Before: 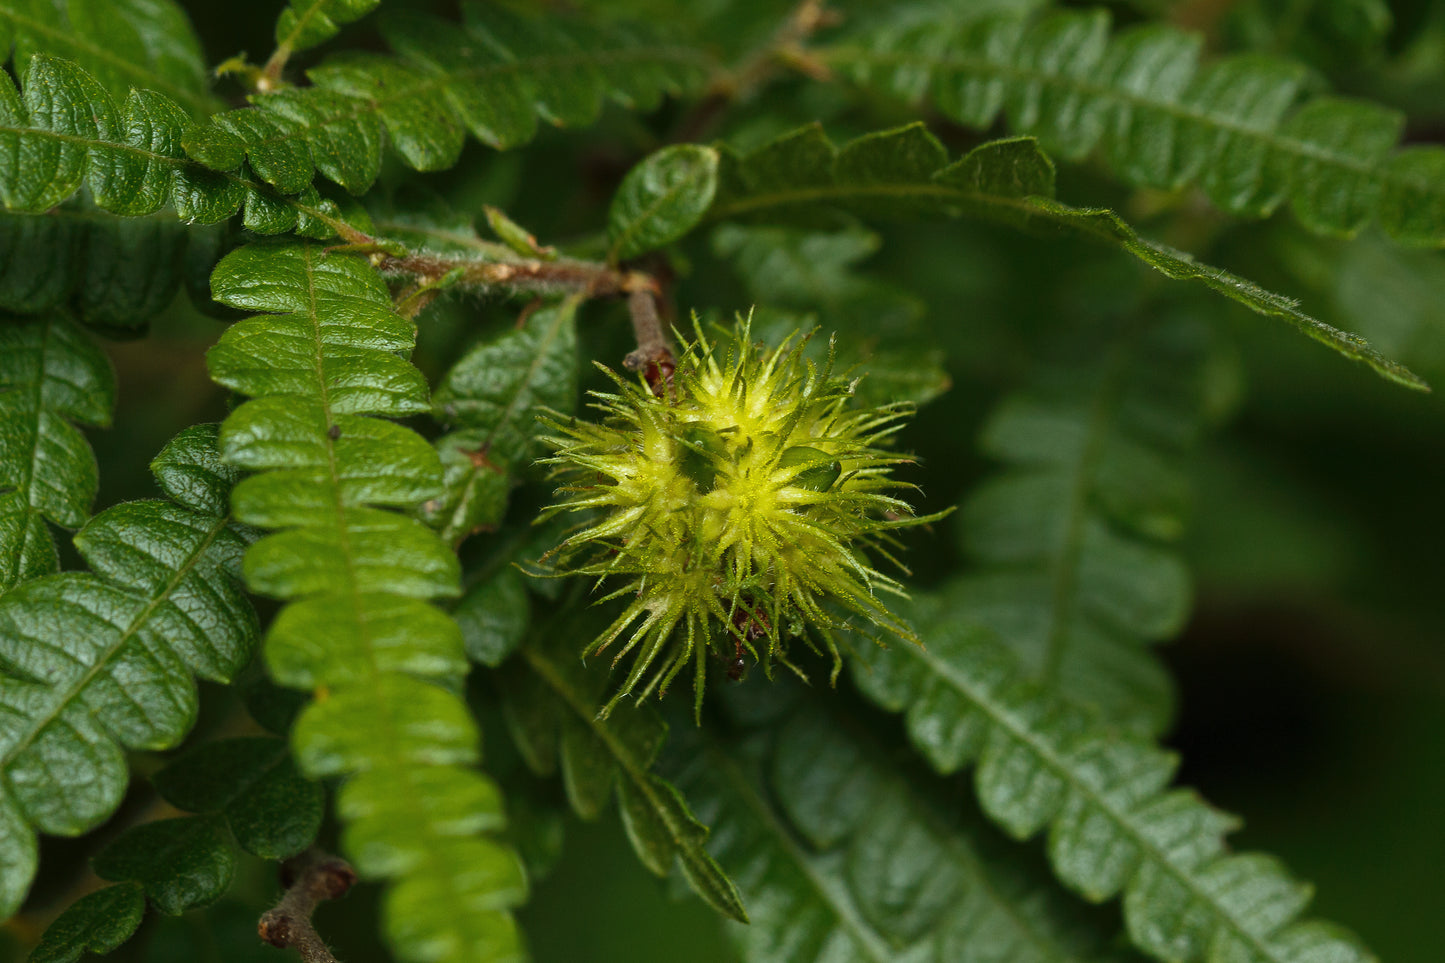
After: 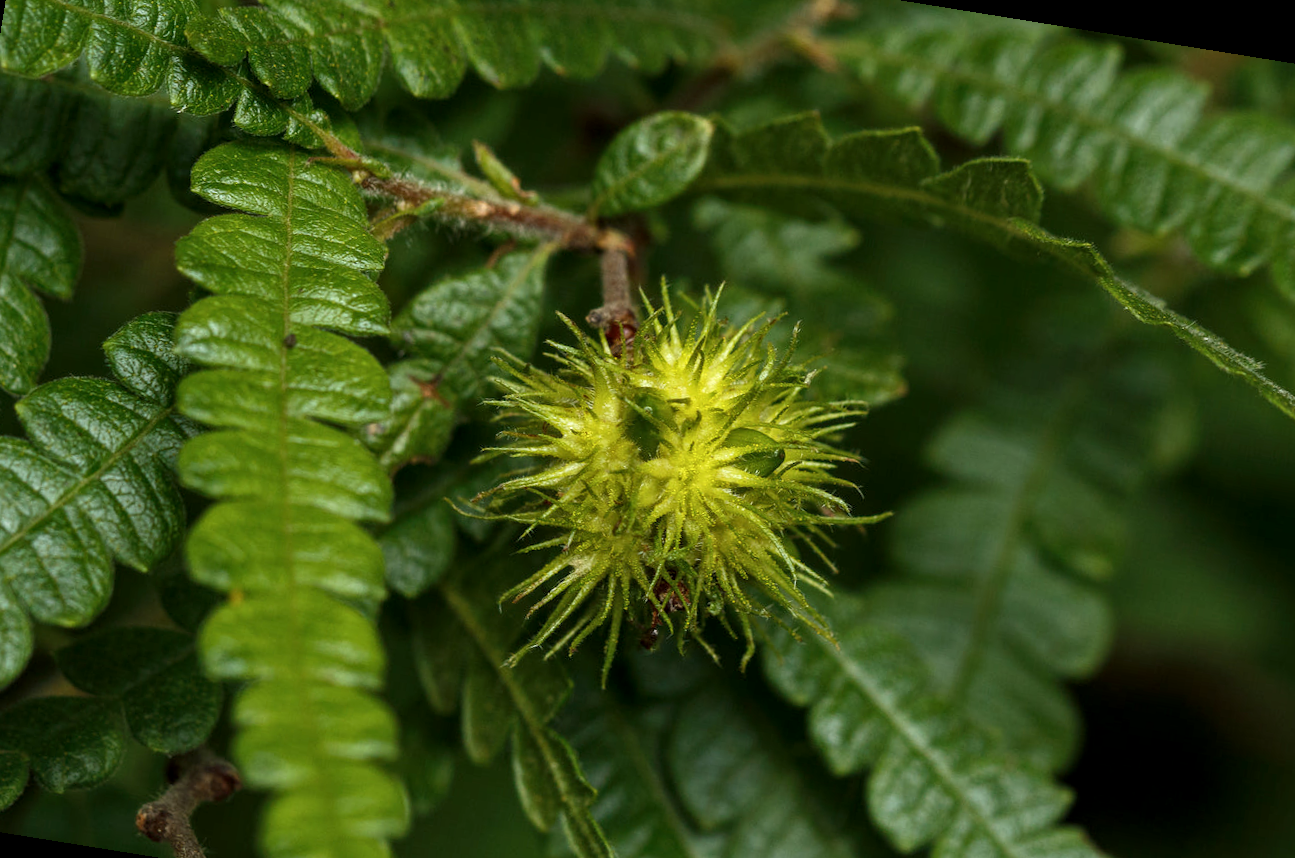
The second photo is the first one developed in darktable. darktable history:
crop: left 7.856%, top 11.836%, right 10.12%, bottom 15.387%
local contrast: on, module defaults
rotate and perspective: rotation 9.12°, automatic cropping off
